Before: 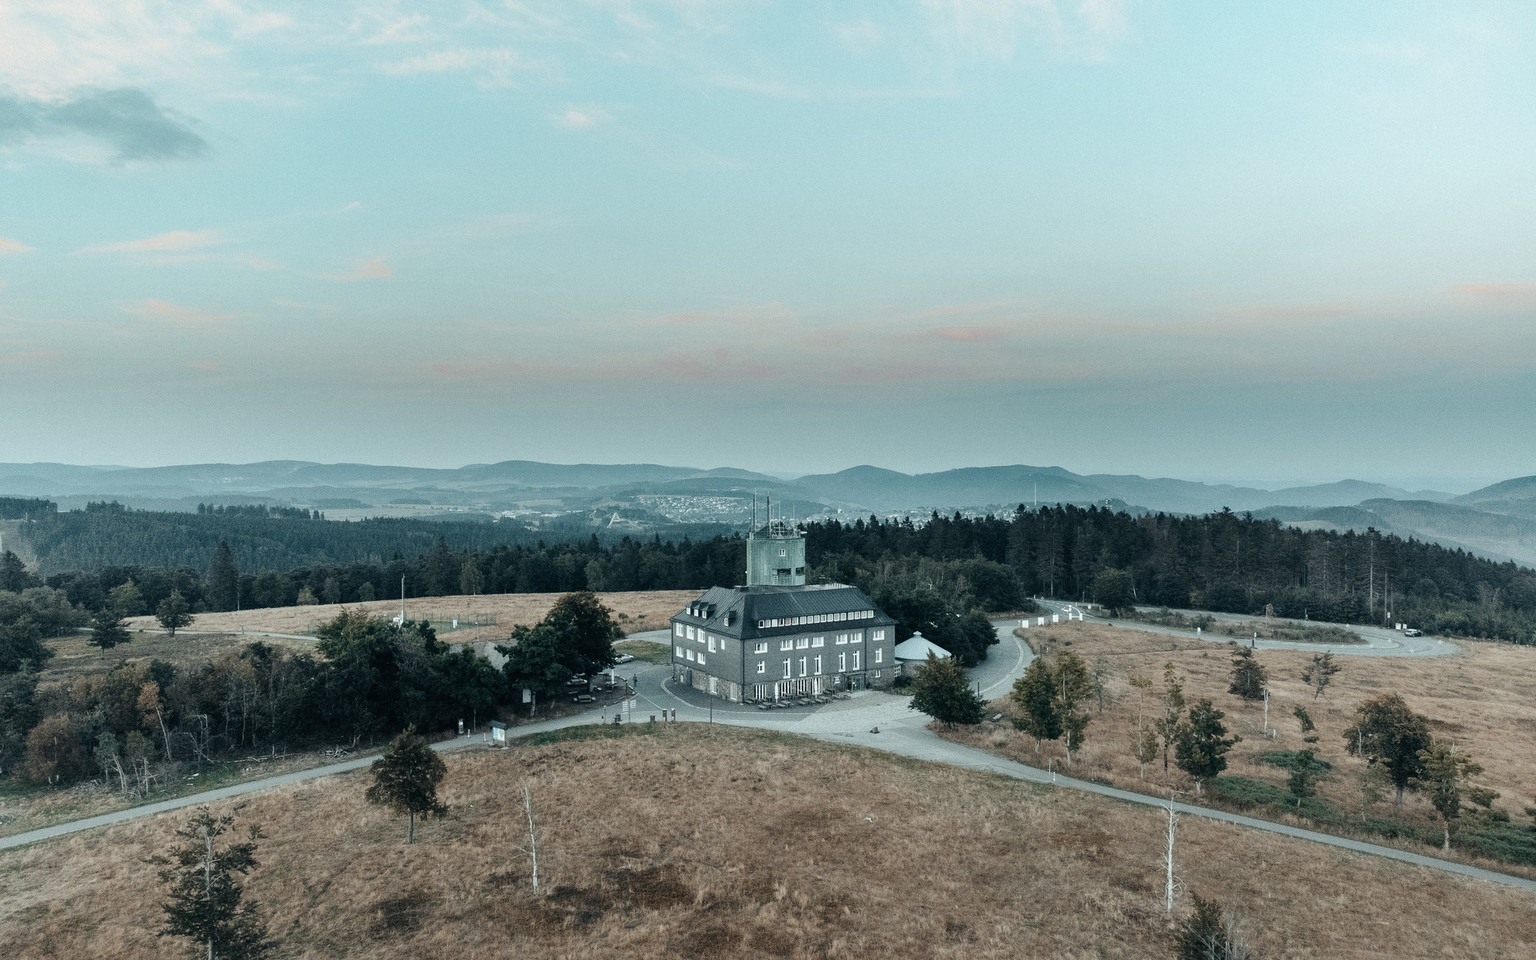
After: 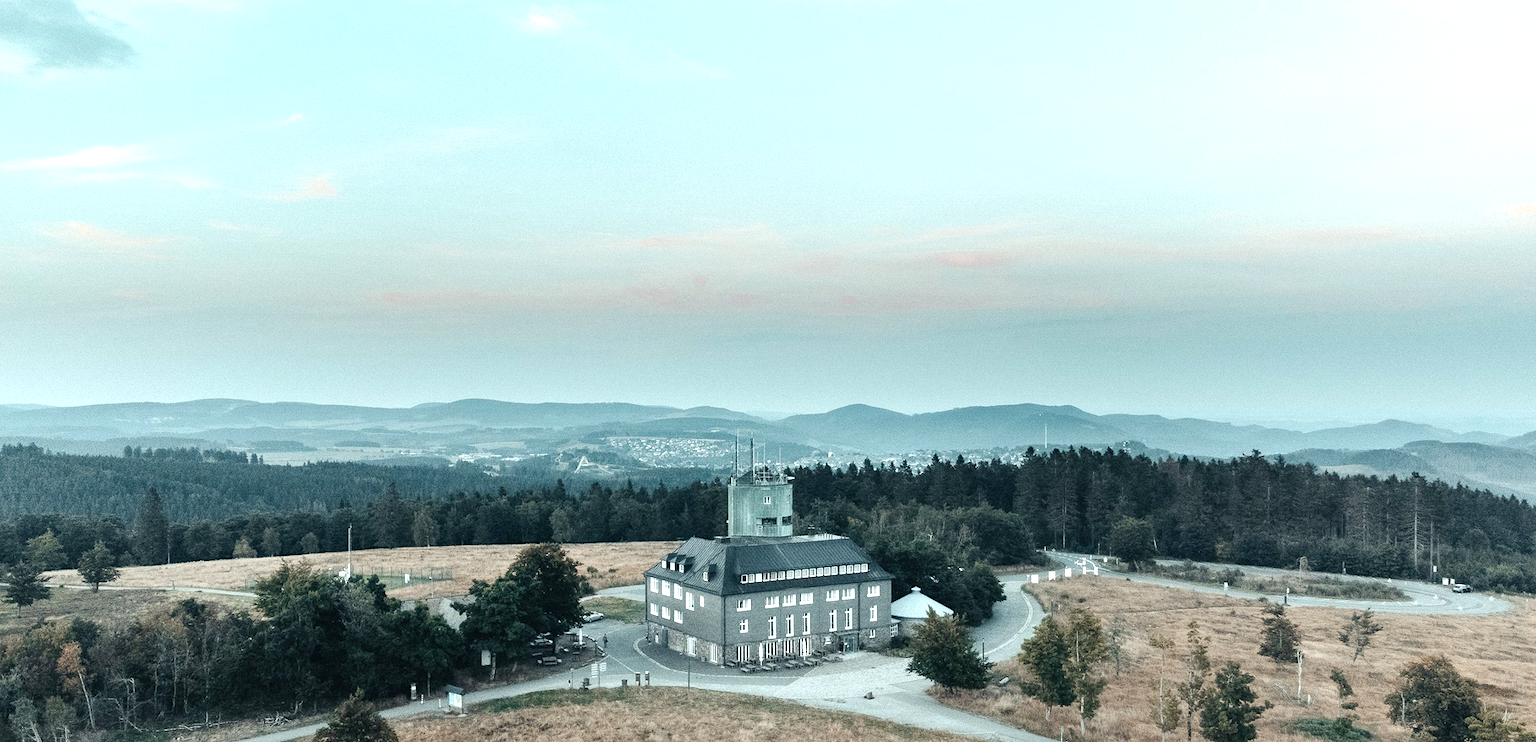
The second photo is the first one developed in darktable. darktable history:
crop: left 5.596%, top 10.314%, right 3.534%, bottom 19.395%
exposure: black level correction 0, exposure 0.7 EV, compensate exposure bias true, compensate highlight preservation false
